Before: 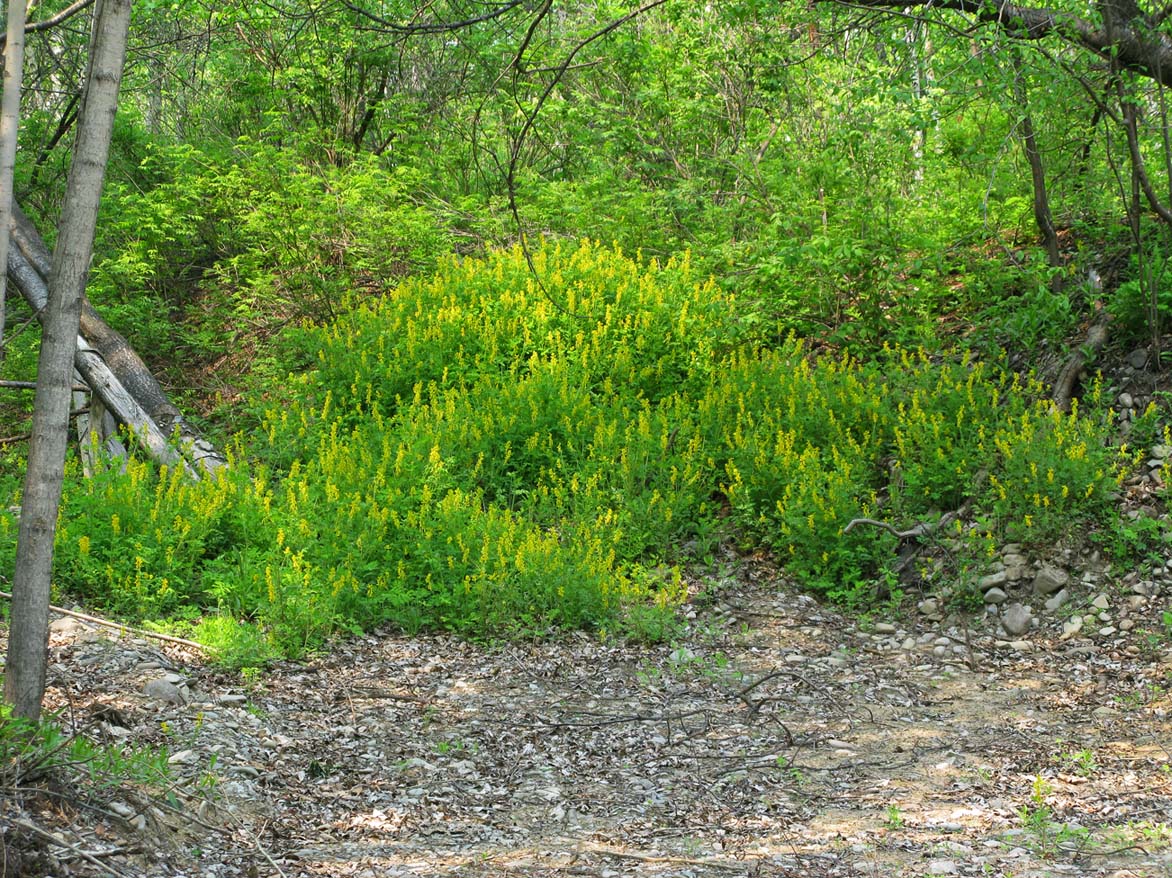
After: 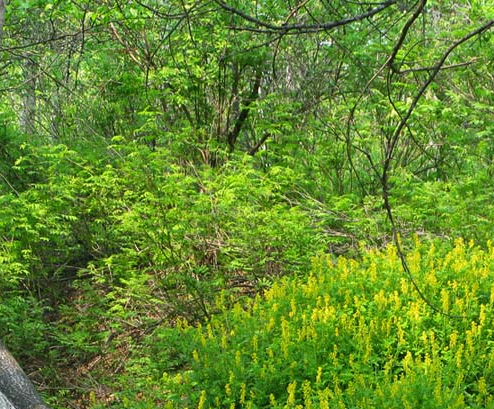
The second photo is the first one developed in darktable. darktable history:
crop and rotate: left 10.816%, top 0.106%, right 46.984%, bottom 53.201%
